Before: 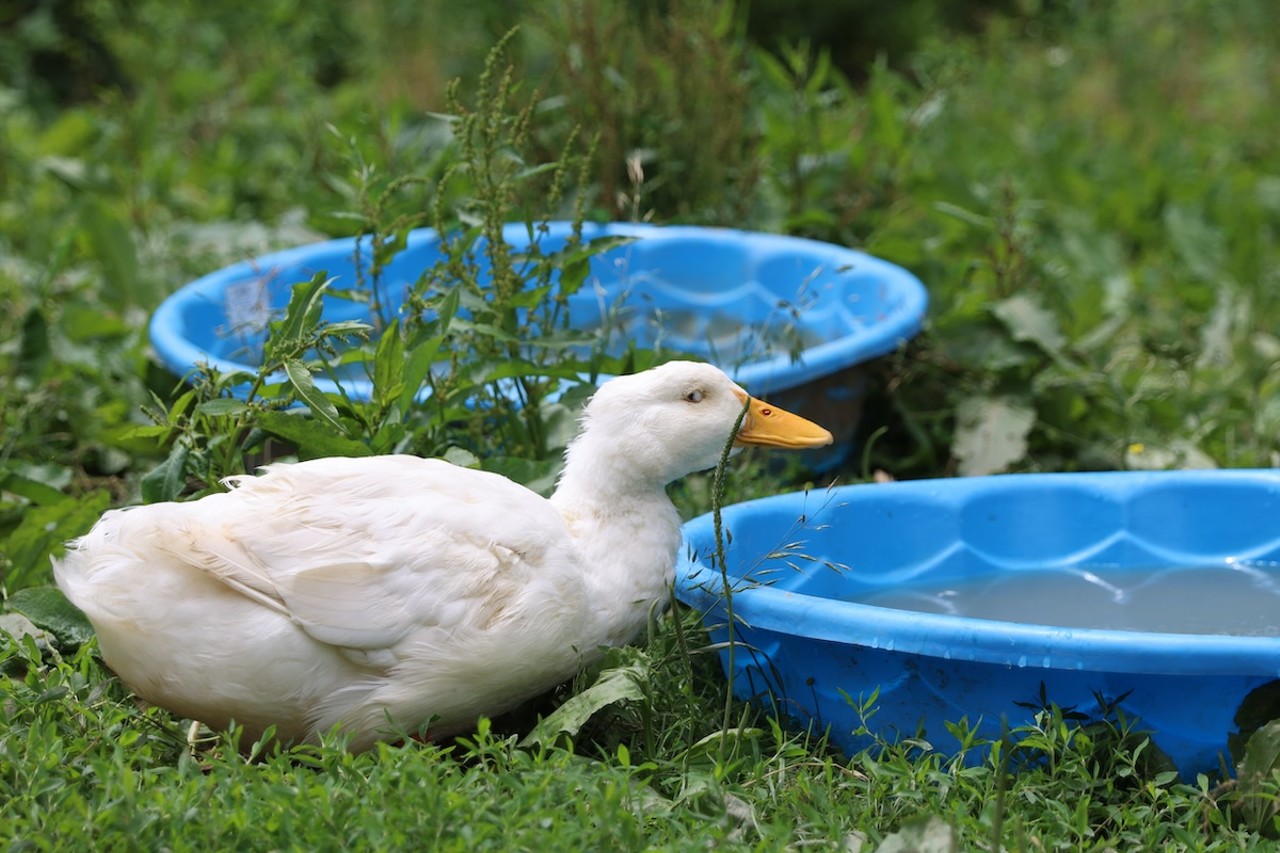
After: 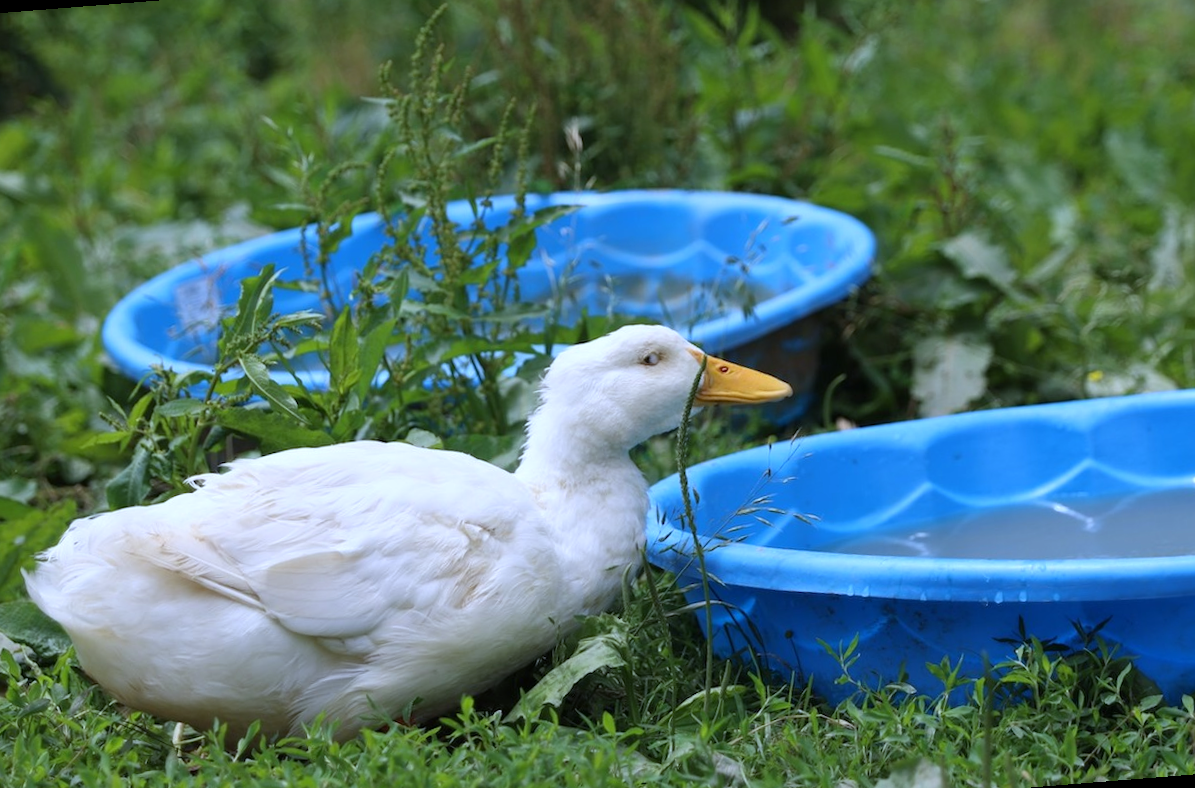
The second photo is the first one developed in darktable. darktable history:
white balance: red 0.926, green 1.003, blue 1.133
rotate and perspective: rotation -4.57°, crop left 0.054, crop right 0.944, crop top 0.087, crop bottom 0.914
